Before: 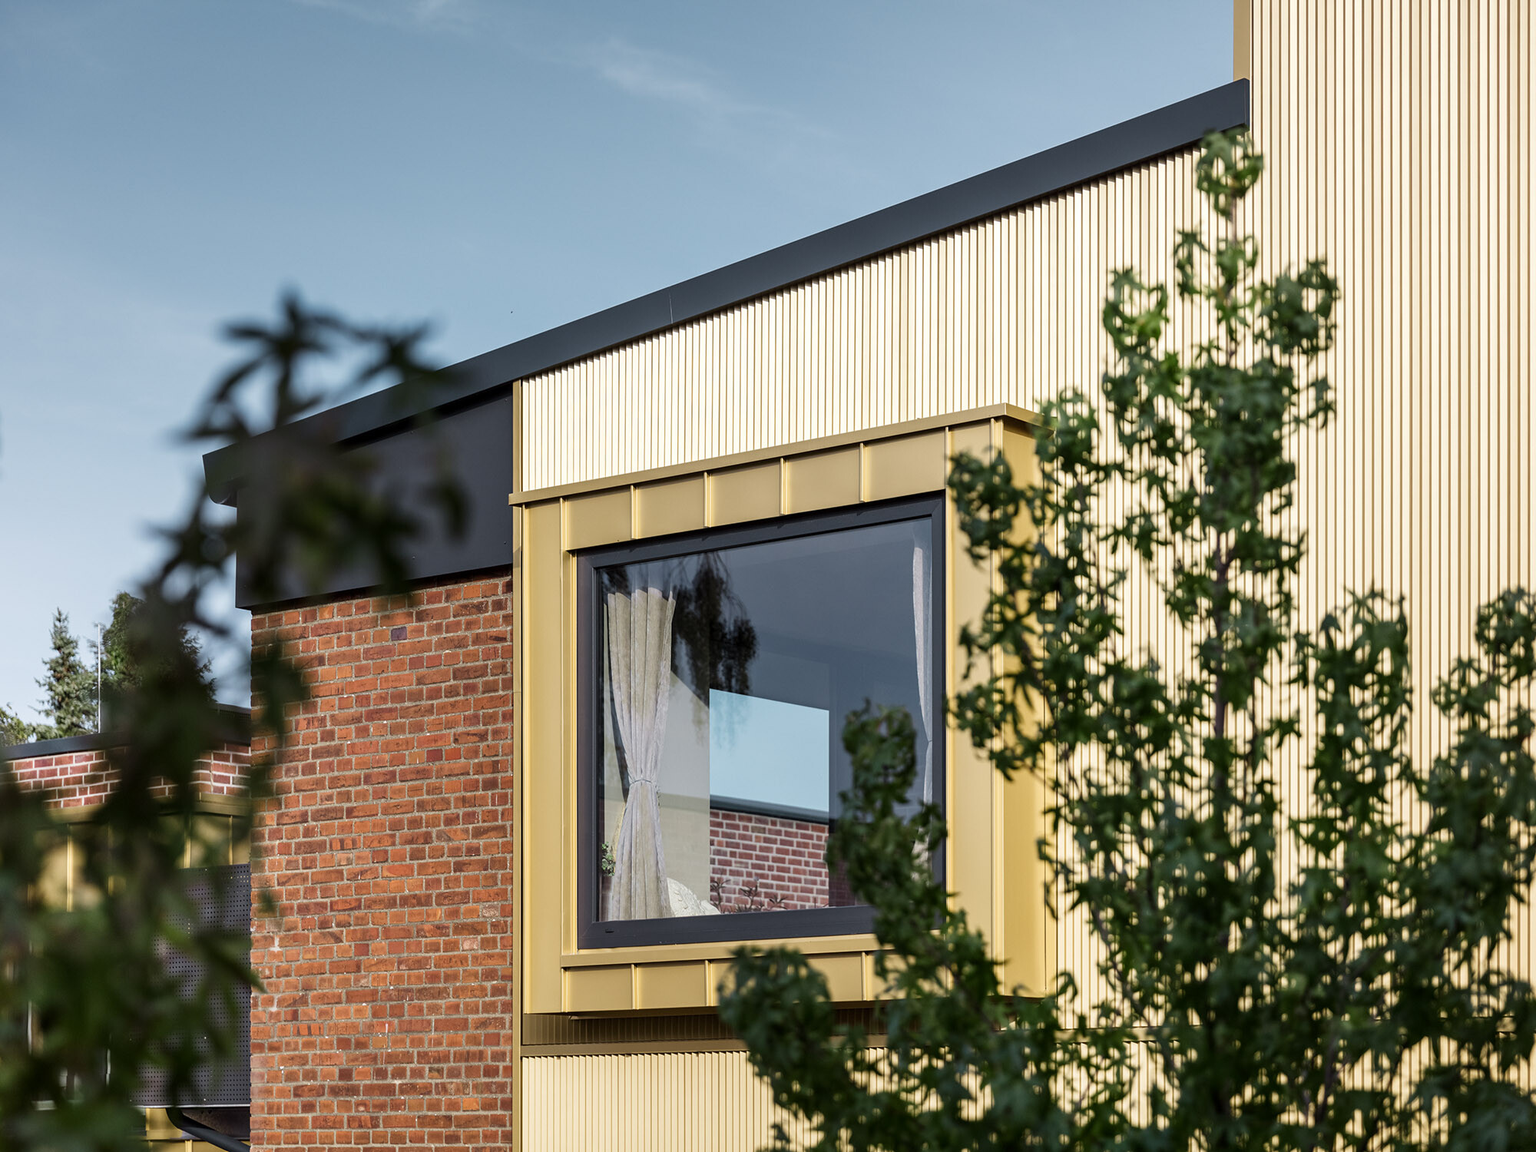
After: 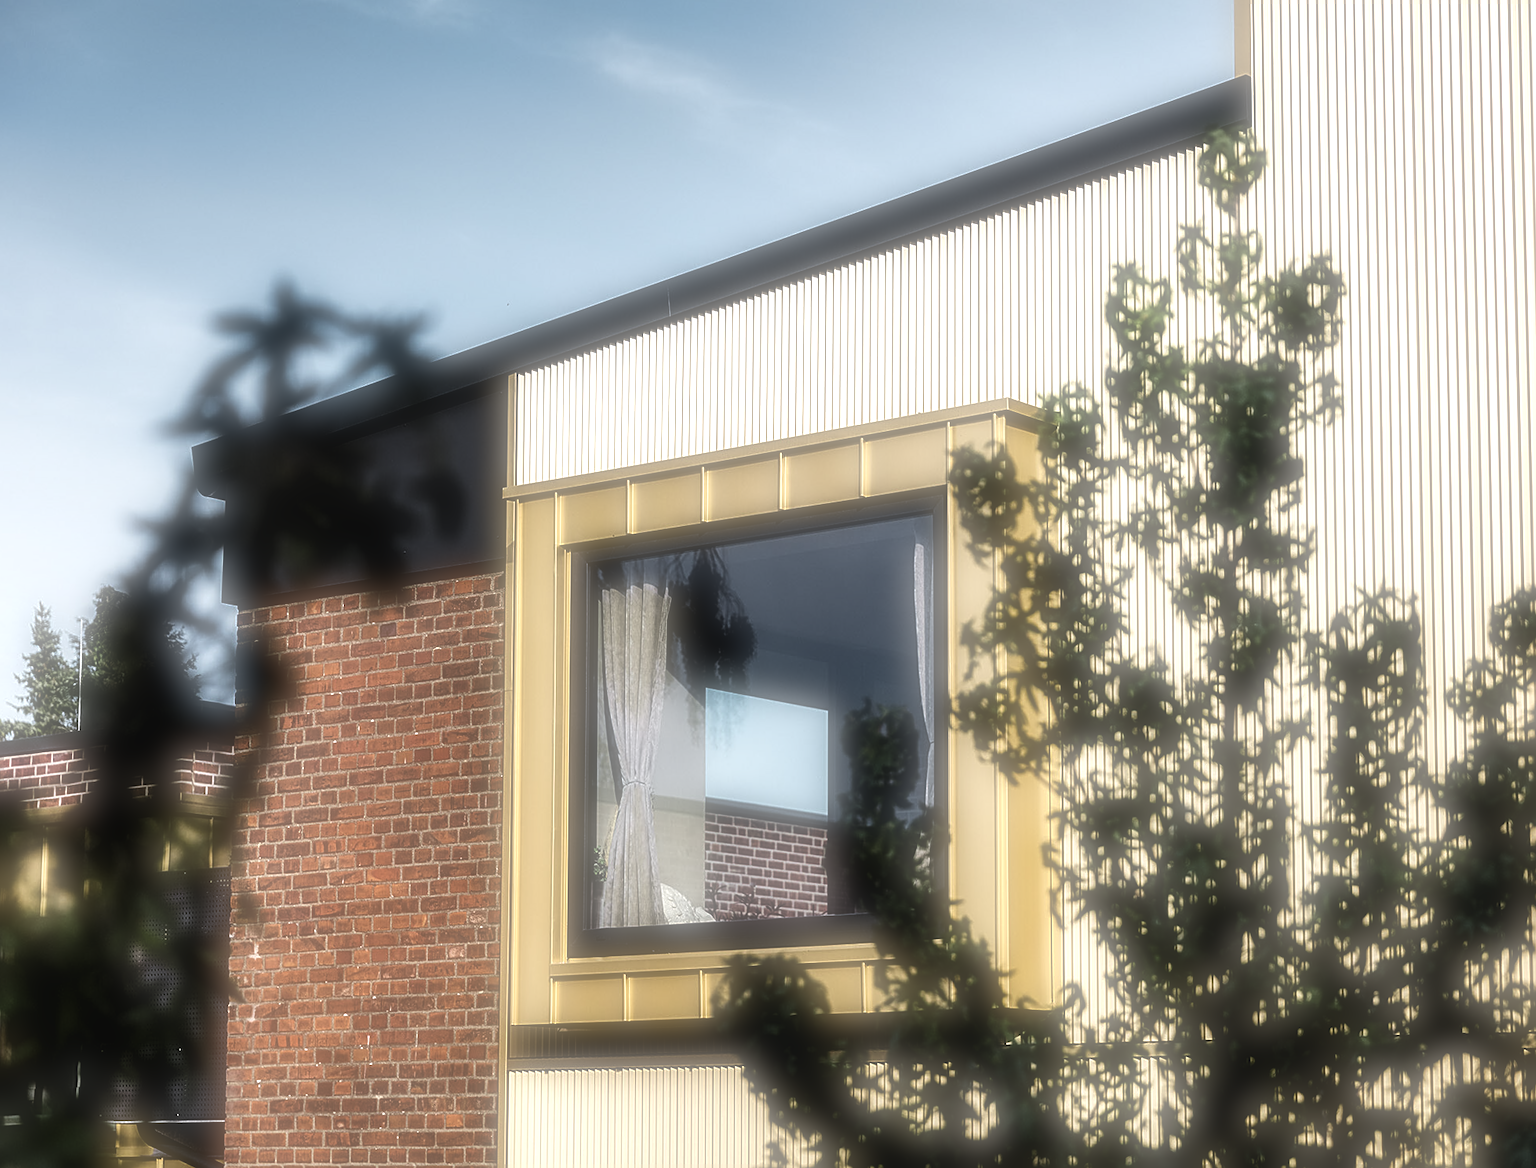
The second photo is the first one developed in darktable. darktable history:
sharpen: on, module defaults
rotate and perspective: rotation 0.226°, lens shift (vertical) -0.042, crop left 0.023, crop right 0.982, crop top 0.006, crop bottom 0.994
local contrast: on, module defaults
levels: levels [0.129, 0.519, 0.867]
soften: on, module defaults
shadows and highlights: shadows -30, highlights 30
